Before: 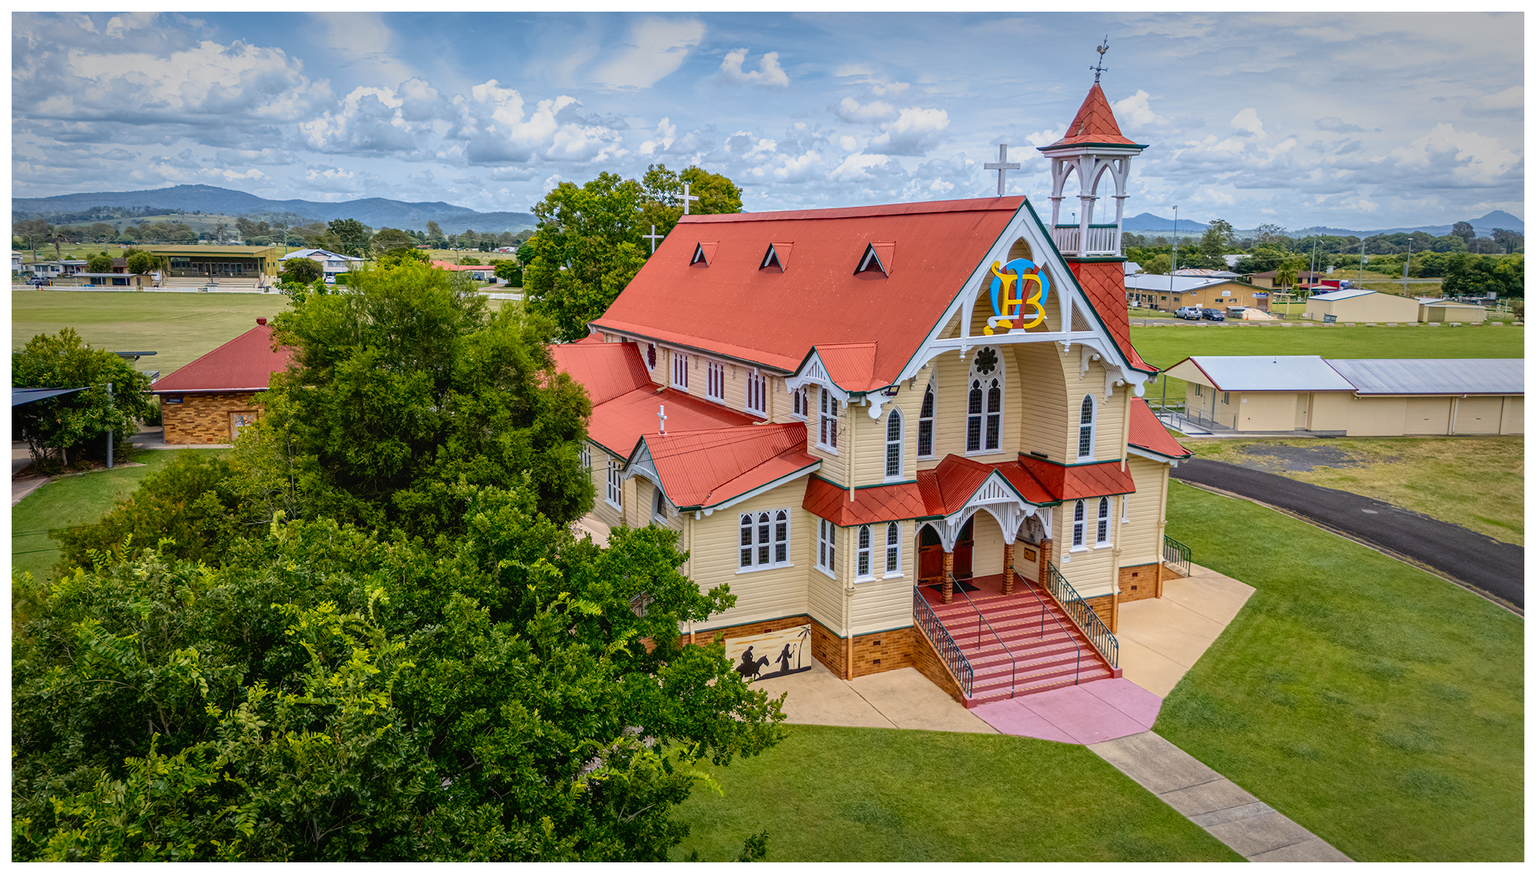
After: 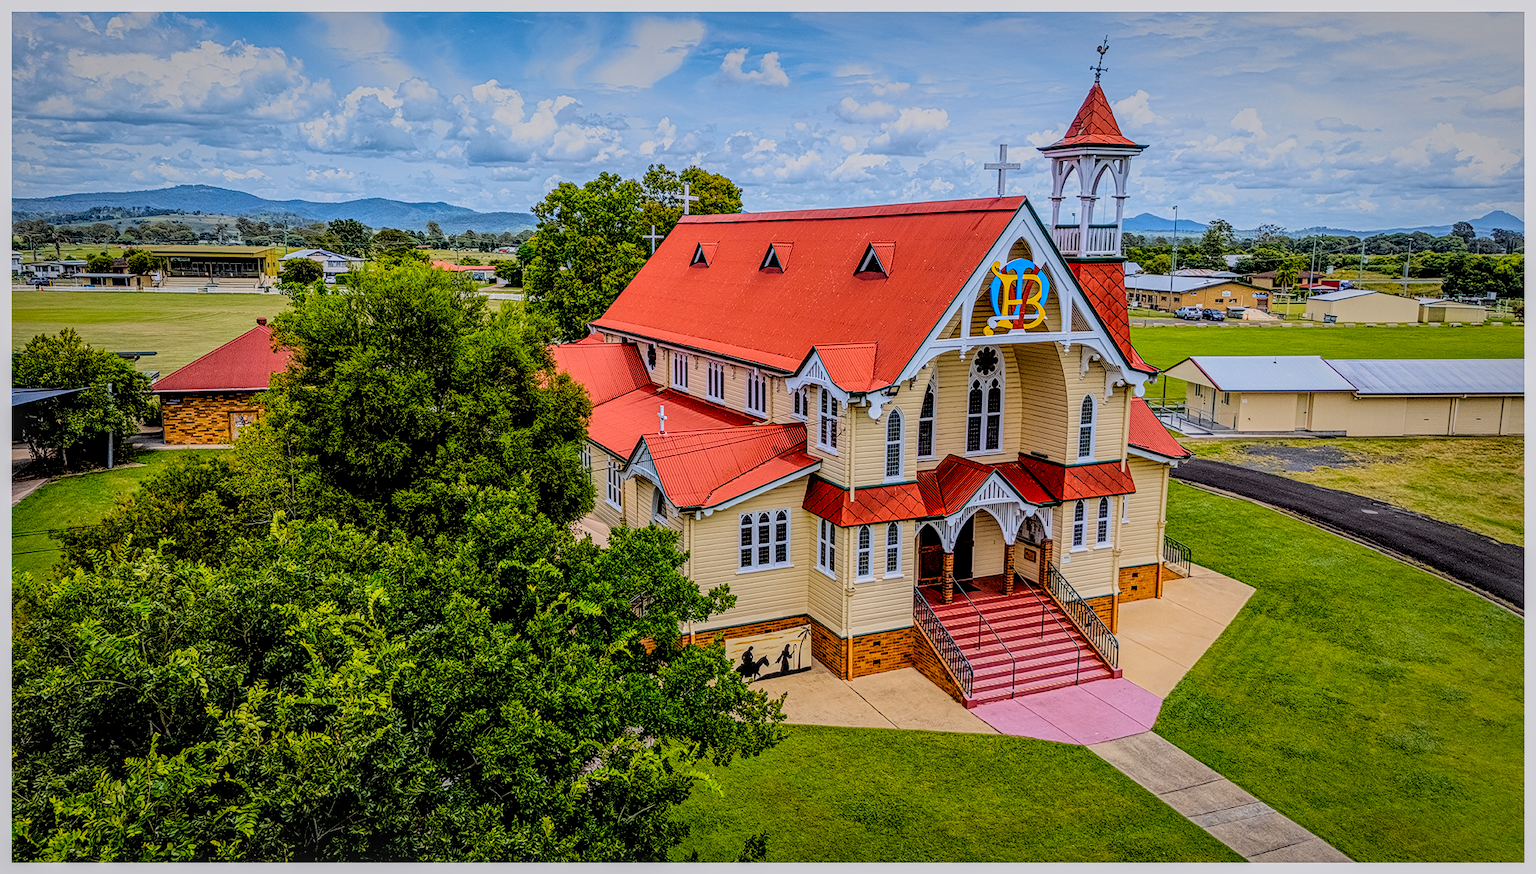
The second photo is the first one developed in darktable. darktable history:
contrast equalizer: octaves 7, y [[0.5, 0.526, 0.569, 0.649, 0.74, 0.774], [0.5, 0.5, 0.5, 0.498, 0.392, 0.079], [0.5 ×6], [0, 0.001, 0.002, 0.003, 0.005, 0.006], [0, 0.001, 0.002, 0.003, 0.005, 0.006]]
local contrast: detail 133%
color balance: lift [1, 1.001, 0.999, 1.001], gamma [1, 1.006, 1.01, 0.99], gain [1, 0.986, 0.98, 1.02], contrast 10%, contrast fulcrum 18.45%, output saturation 125%
exposure: compensate highlight preservation false
filmic rgb: black relative exposure -6 EV, white relative exposure 6 EV, threshold 6 EV, target black luminance 0%, hardness 2, latitude 16.61%, contrast 0.932, shadows ↔ highlights balance -6.27%, add noise in highlights 0, preserve chrominance luminance Y, color science v3 (2019), use custom middle-gray values true, iterations of high-quality reconstruction 0, contrast in highlights soft, enable highlight reconstruction true
